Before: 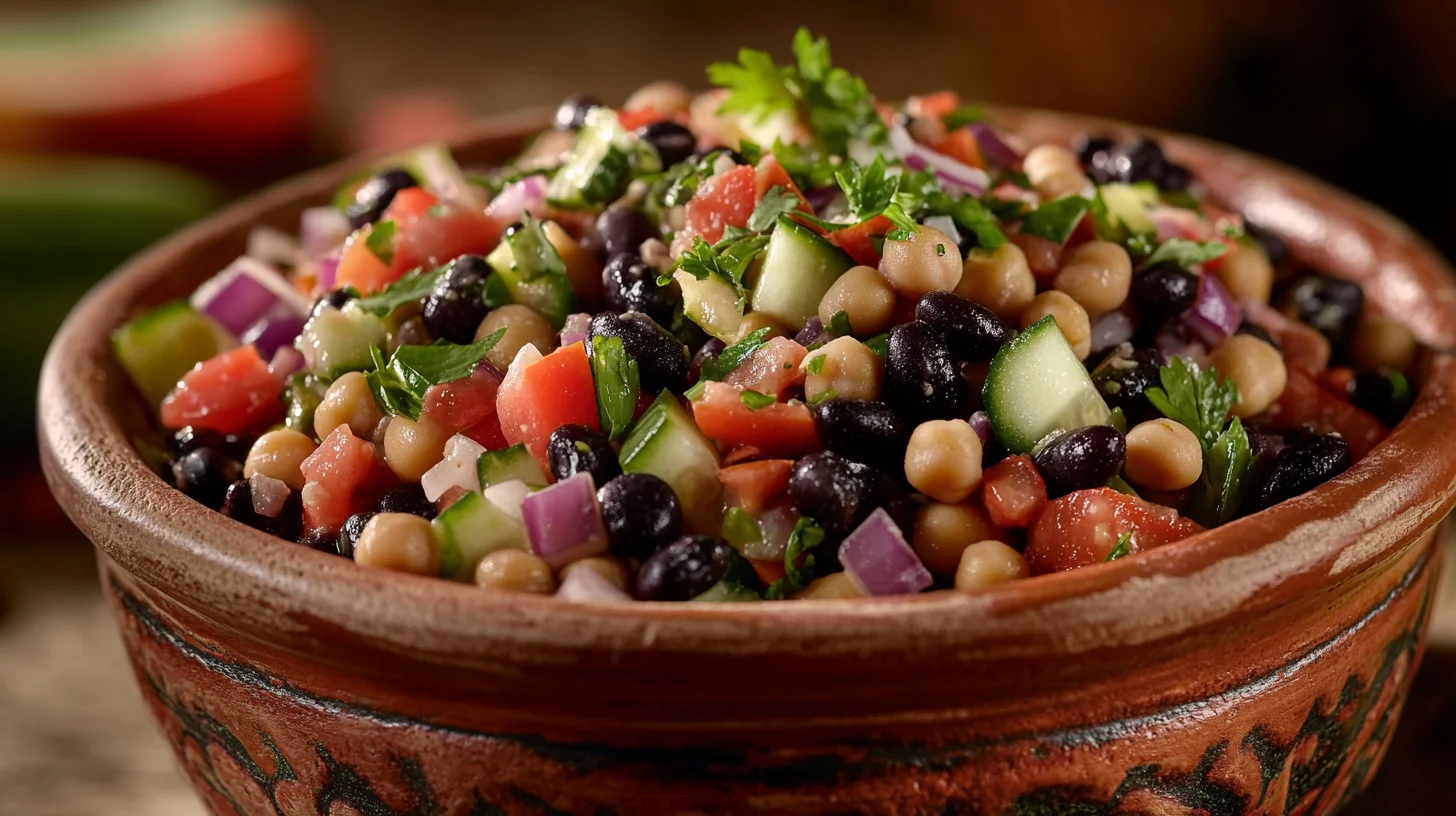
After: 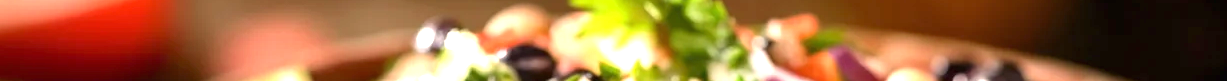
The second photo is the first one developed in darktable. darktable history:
crop and rotate: left 9.644%, top 9.491%, right 6.021%, bottom 80.509%
exposure: black level correction 0, exposure 1.4 EV, compensate highlight preservation false
